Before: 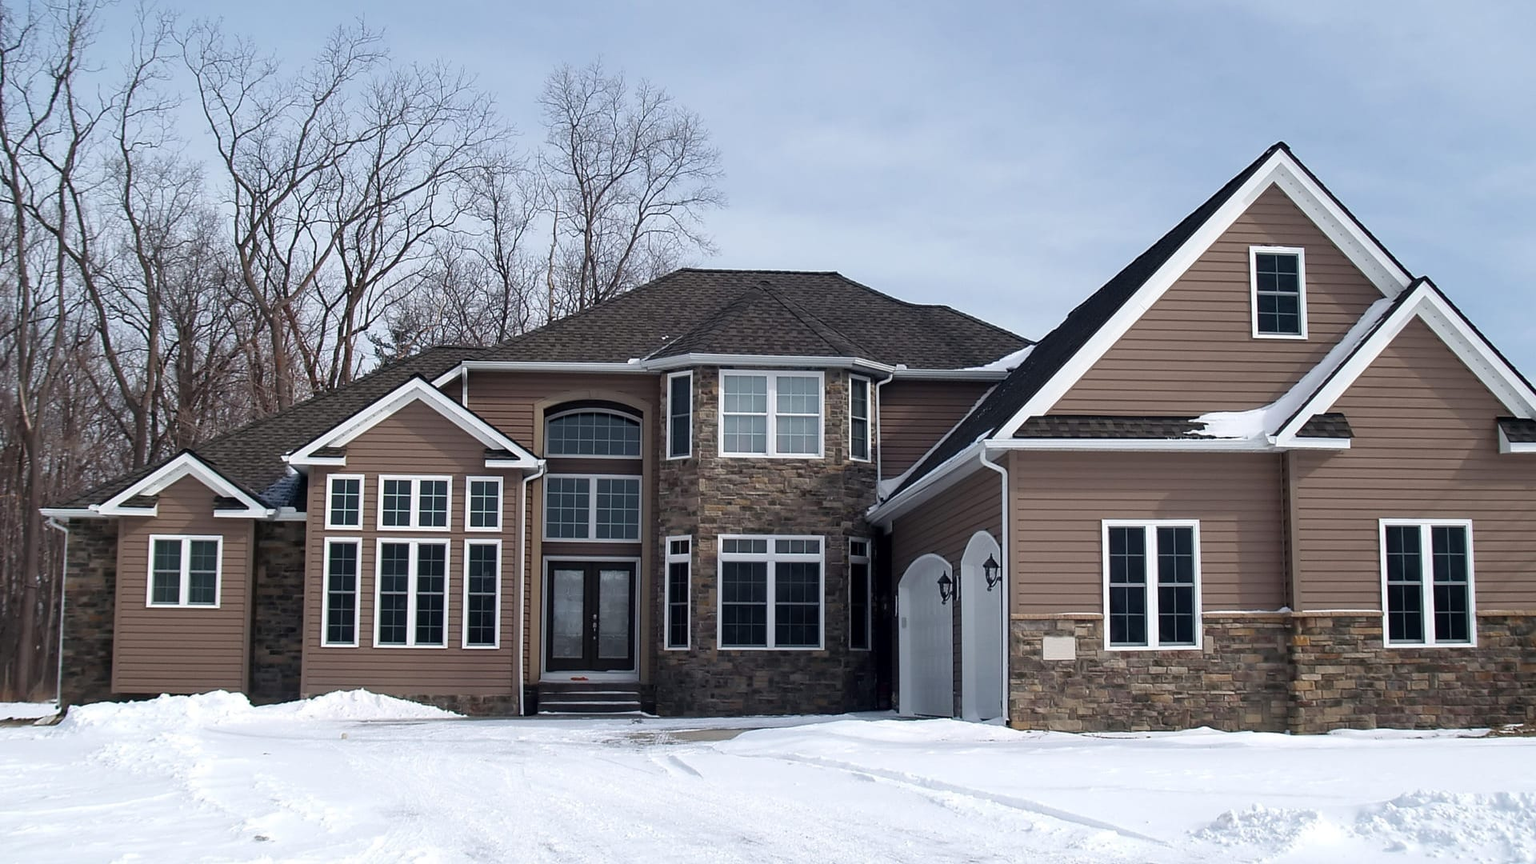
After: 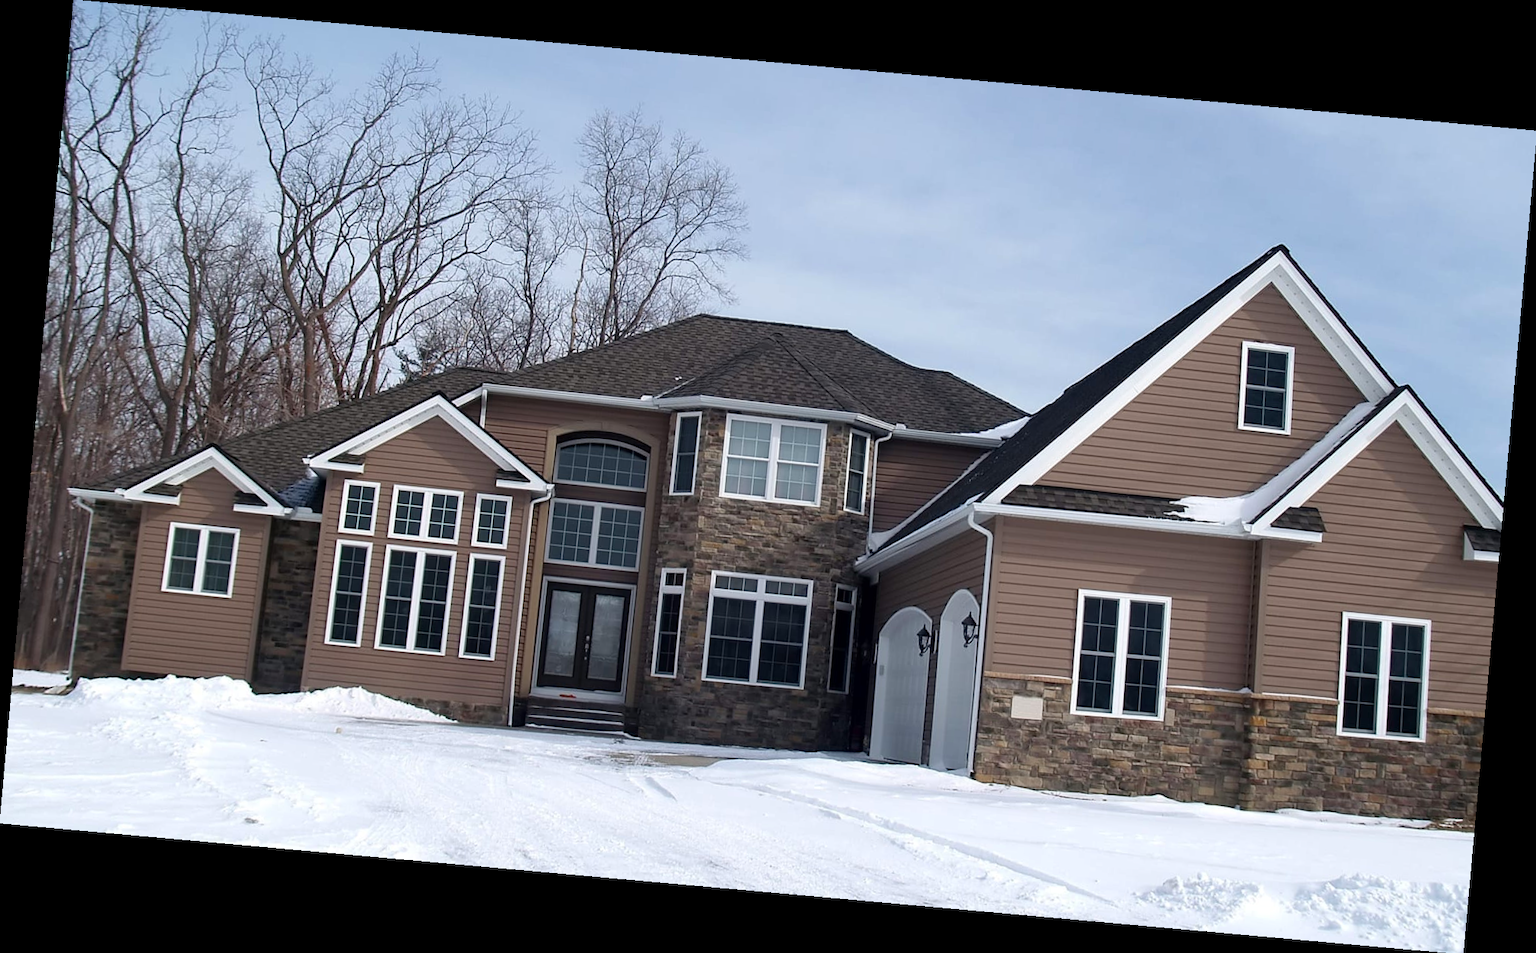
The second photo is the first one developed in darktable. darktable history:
rotate and perspective: rotation 5.12°, automatic cropping off
color contrast: green-magenta contrast 1.1, blue-yellow contrast 1.1, unbound 0
